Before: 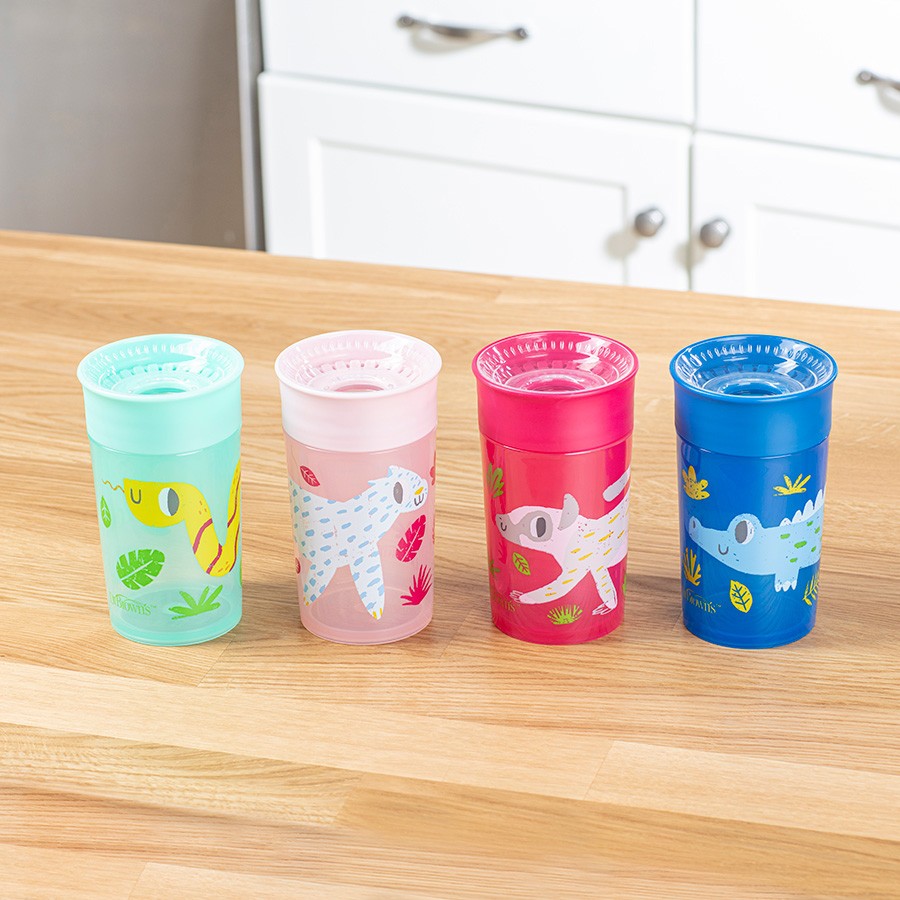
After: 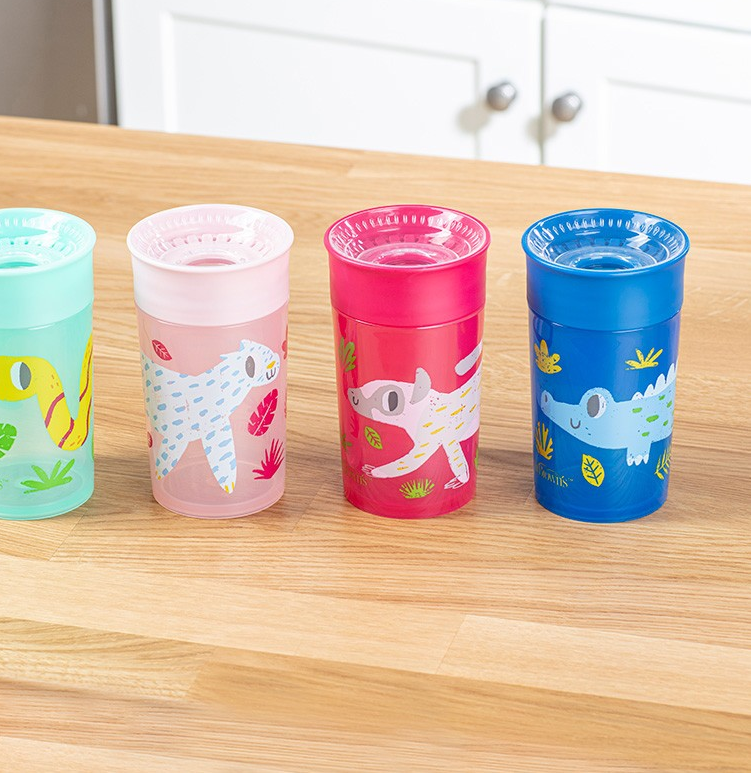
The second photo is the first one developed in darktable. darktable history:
crop: left 16.47%, top 14.058%
